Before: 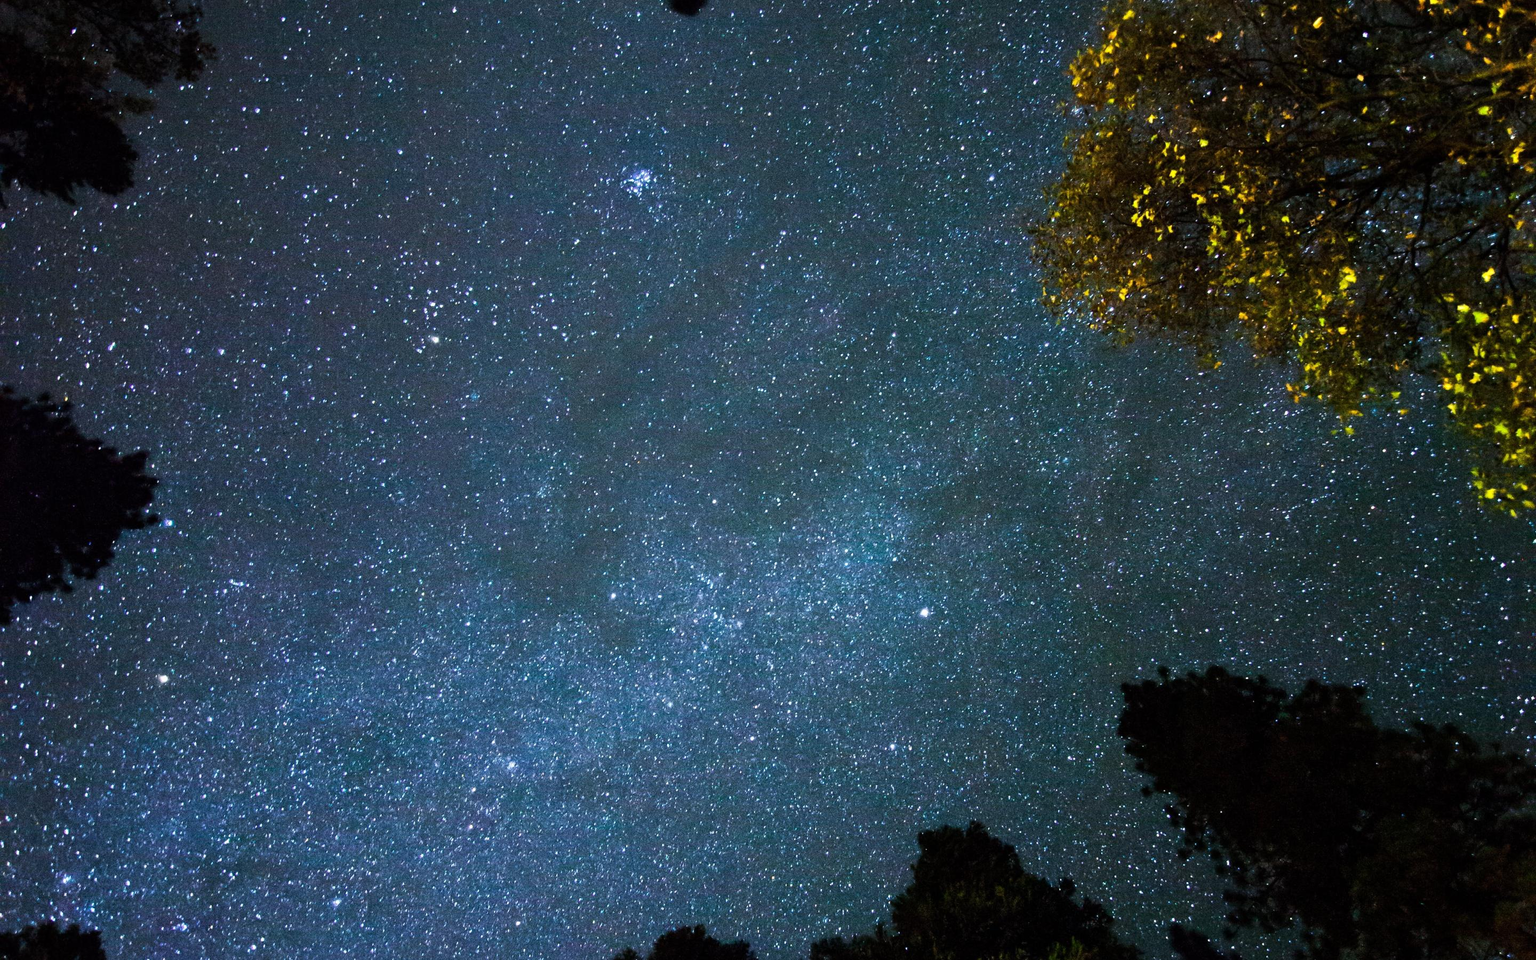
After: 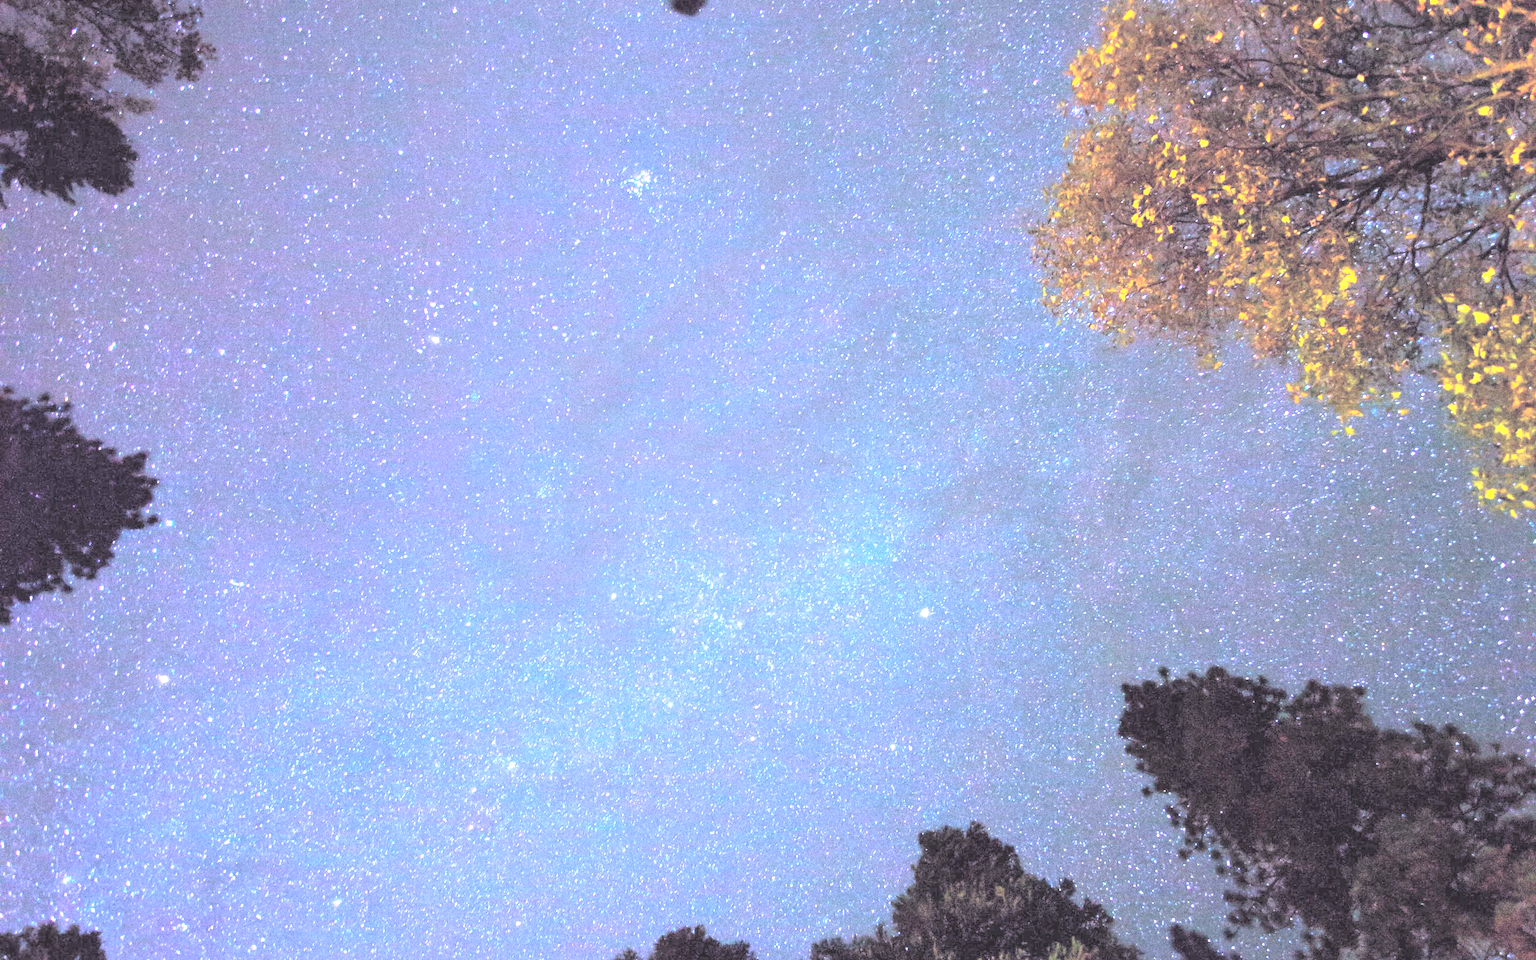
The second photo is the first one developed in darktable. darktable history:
exposure: black level correction 0, exposure 1.197 EV, compensate highlight preservation false
contrast brightness saturation: brightness 0.994
color correction: highlights a* 16.11, highlights b* -20.67
